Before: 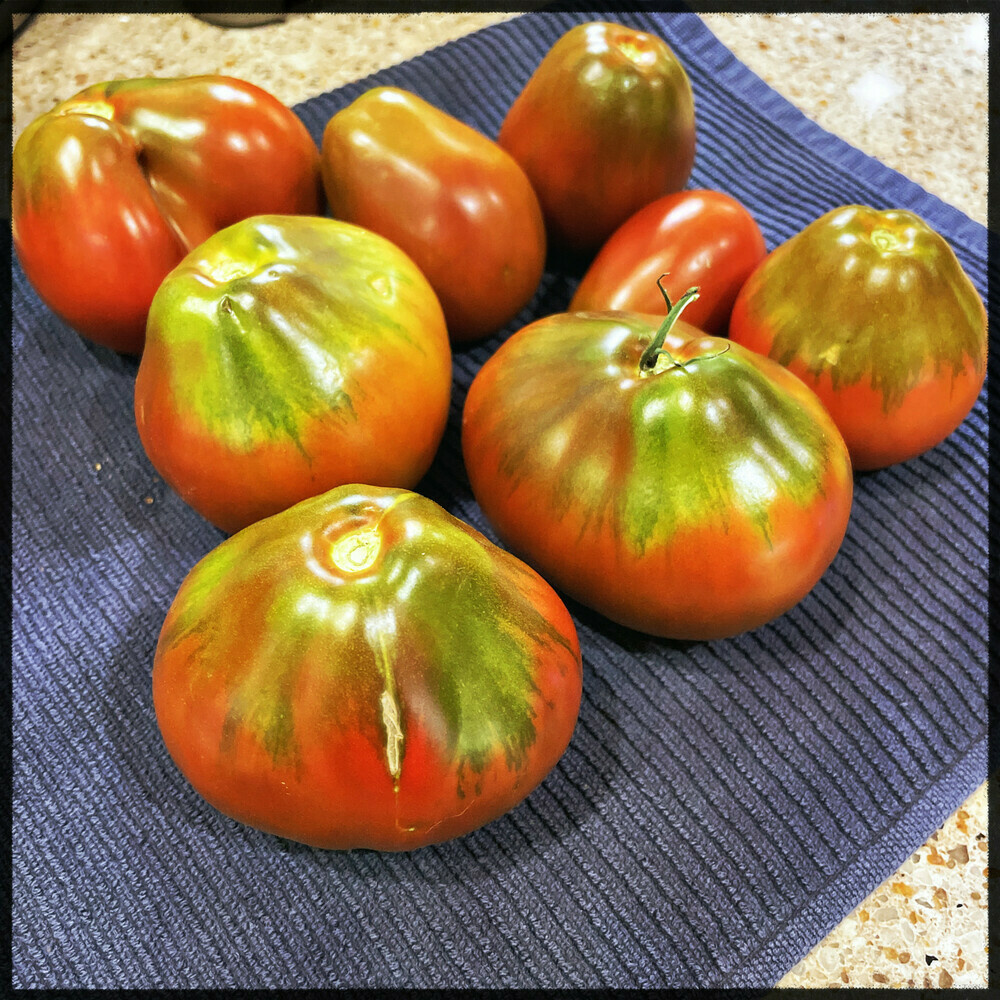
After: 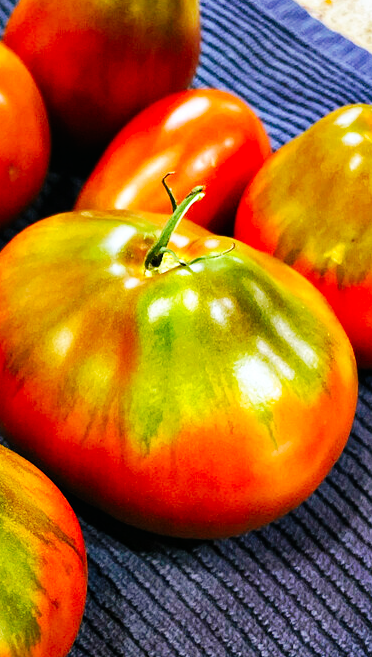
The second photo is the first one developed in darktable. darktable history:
haze removal: compatibility mode true, adaptive false
crop and rotate: left 49.563%, top 10.152%, right 13.223%, bottom 24.108%
tone curve: curves: ch0 [(0, 0) (0.003, 0.003) (0.011, 0.005) (0.025, 0.008) (0.044, 0.012) (0.069, 0.02) (0.1, 0.031) (0.136, 0.047) (0.177, 0.088) (0.224, 0.141) (0.277, 0.222) (0.335, 0.32) (0.399, 0.422) (0.468, 0.523) (0.543, 0.623) (0.623, 0.716) (0.709, 0.796) (0.801, 0.88) (0.898, 0.958) (1, 1)], preserve colors none
